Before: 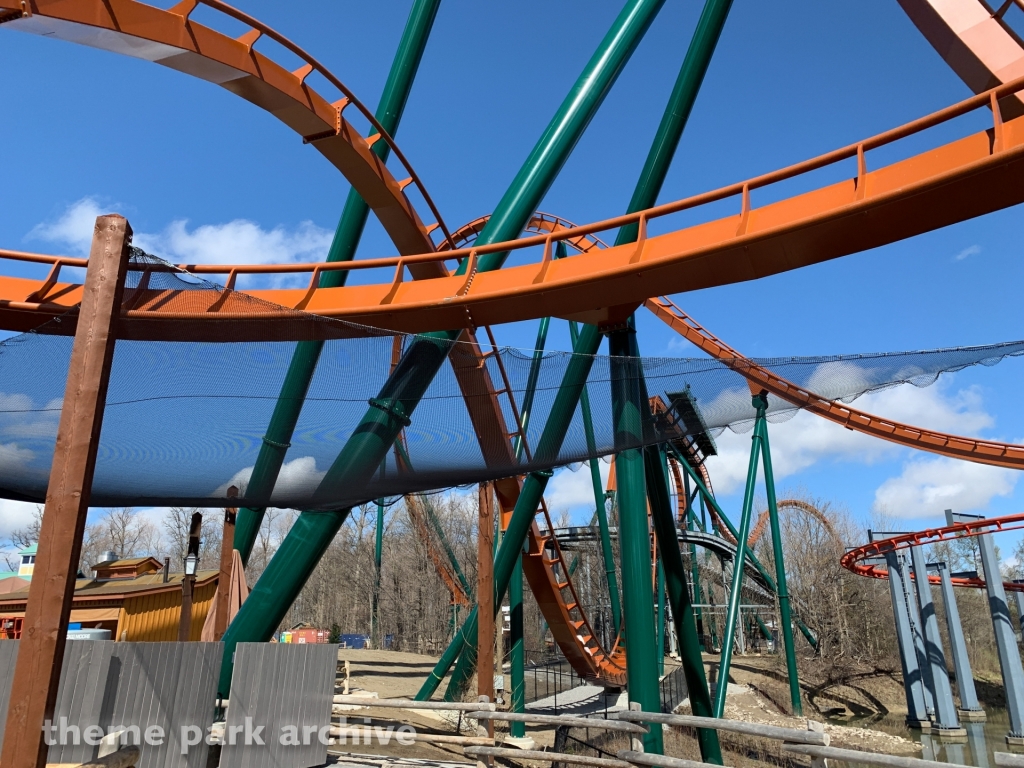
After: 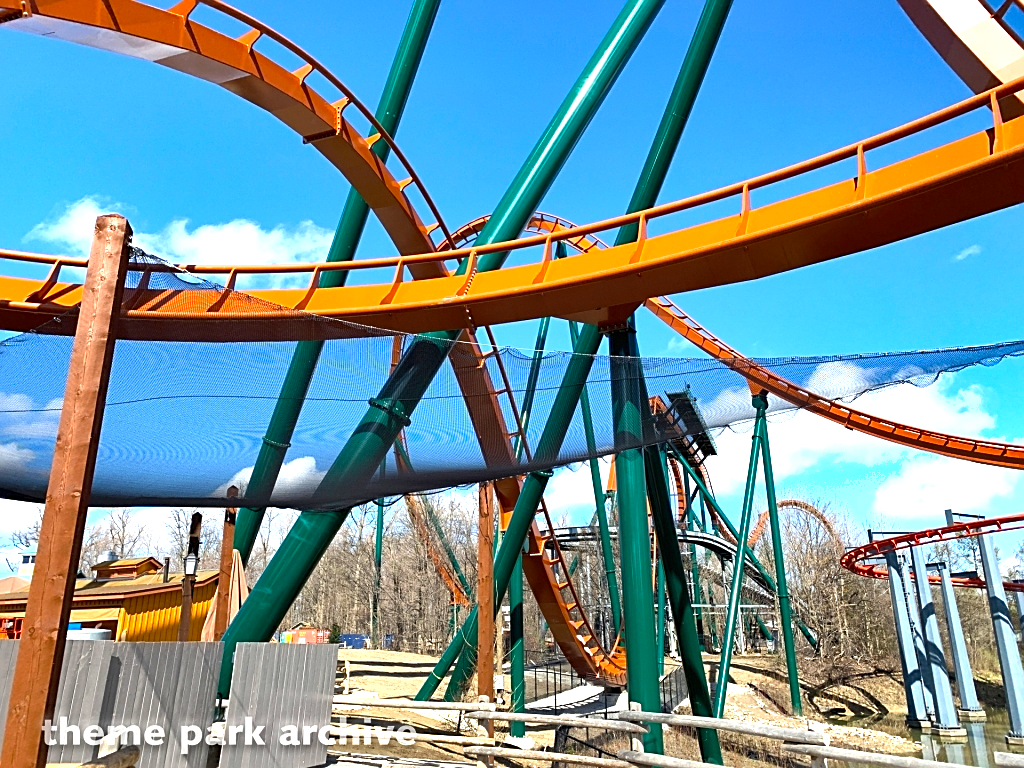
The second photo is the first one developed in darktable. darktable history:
sharpen: on, module defaults
shadows and highlights: soften with gaussian
exposure: black level correction 0, exposure 1.2 EV, compensate exposure bias true, compensate highlight preservation false
color balance: output saturation 120%
